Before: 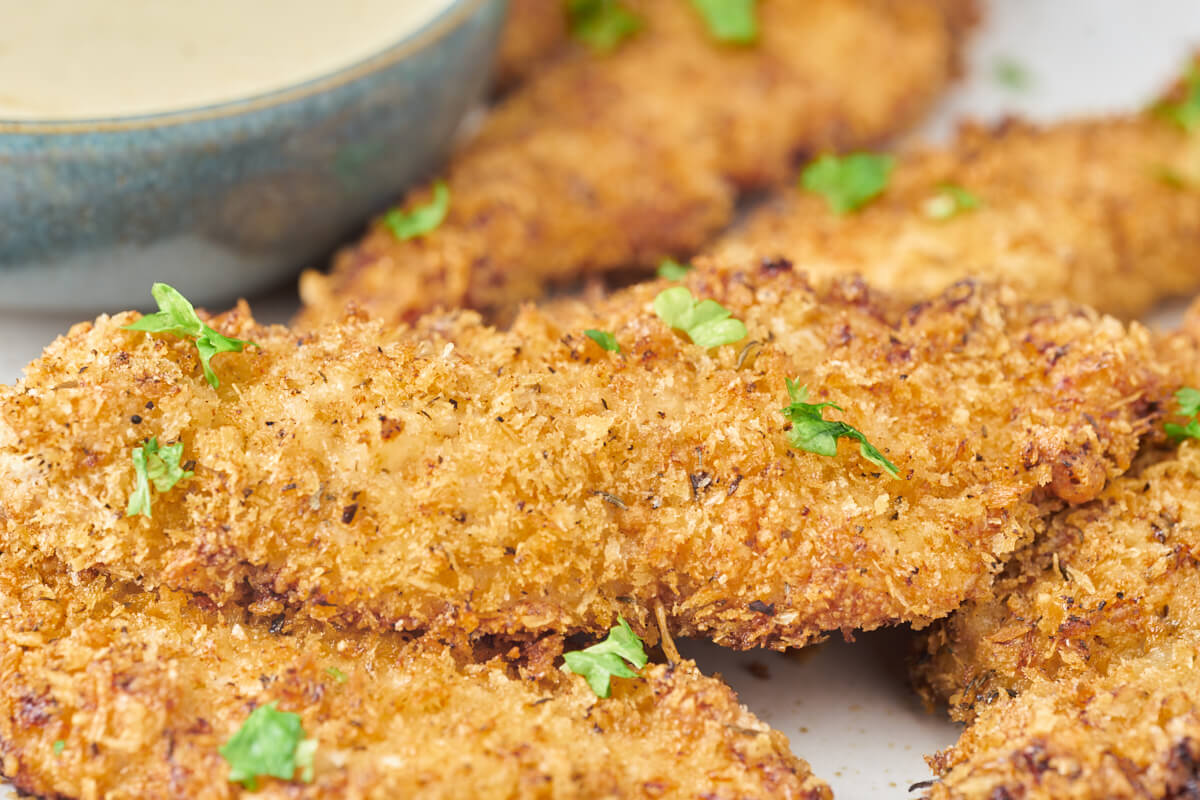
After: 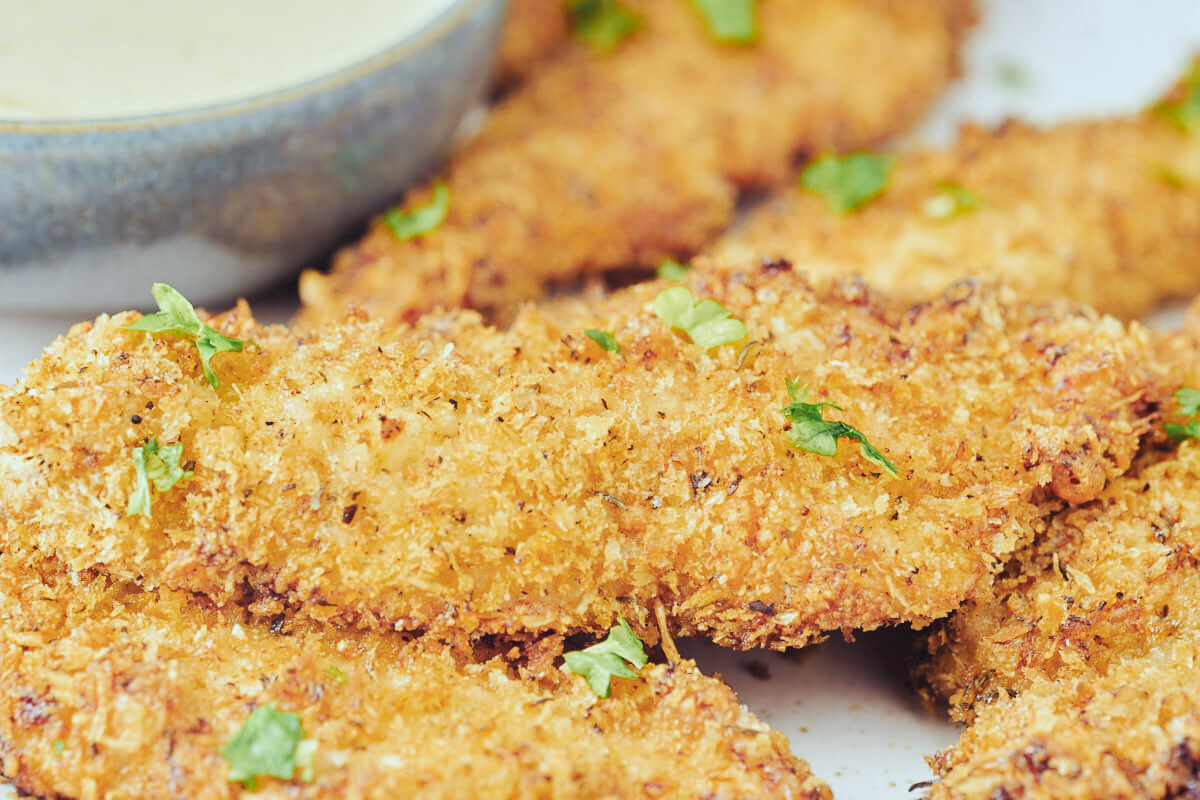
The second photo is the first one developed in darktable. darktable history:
tone curve: curves: ch0 [(0, 0) (0.003, 0.034) (0.011, 0.038) (0.025, 0.046) (0.044, 0.054) (0.069, 0.06) (0.1, 0.079) (0.136, 0.114) (0.177, 0.151) (0.224, 0.213) (0.277, 0.293) (0.335, 0.385) (0.399, 0.482) (0.468, 0.578) (0.543, 0.655) (0.623, 0.724) (0.709, 0.786) (0.801, 0.854) (0.898, 0.922) (1, 1)], preserve colors none
color look up table: target L [95.95, 89.26, 89.39, 82.88, 81.69, 75.37, 75.76, 69.85, 65.47, 61.41, 61.46, 47.37, 44.79, 45.73, 26.12, 200.46, 81.7, 80.4, 67.67, 65.89, 52.44, 46.42, 49.25, 42.3, 37.33, 32.79, 29.81, 27.45, 0.786, 88.3, 81.7, 59.23, 64.61, 58.58, 50.75, 57.81, 41.01, 44.34, 40.78, 35.34, 32.15, 23.02, 13.19, 88.38, 70.18, 50.59, 47.96, 40.19, 30.84], target a [-10.9, -27.11, -32.42, -59.97, -45.78, -8.24, -12.19, -68.91, -67.45, -45.05, -5.355, -20.53, -35.79, -18.99, -20.68, 0, -5.561, 9.093, 31.59, 39.3, 0.326, 61.01, 21.28, 29.89, 38.39, 43.2, 5.783, 4.109, -0.581, 14.72, -0.723, 42.22, 72.26, 68.12, 13.31, 30.24, 36.04, 69.09, 45.28, 41.9, 48.14, 15.79, 27.18, -35.18, -21.2, -18.91, -3.882, -15.94, -3.335], target b [8.416, 24.84, 65.24, 6.673, -7.635, 62.63, 37.91, 37.49, 49.29, 17.79, 6.387, 36.46, 26.03, 11.49, 14.77, 0, 83.57, 3.105, 55.36, 28.43, 24.73, 22.76, 2.852, 34.35, 6.307, 25.2, 7.493, 25.16, -8.353, -15.19, -14.83, -8.185, -52.23, -30.86, -70.48, -24.86, -54.81, -42.33, -80.37, -11.84, -55.68, -39.27, -23.66, -16.68, -35.88, -35.76, -36.6, -11.02, -19.06], num patches 49
